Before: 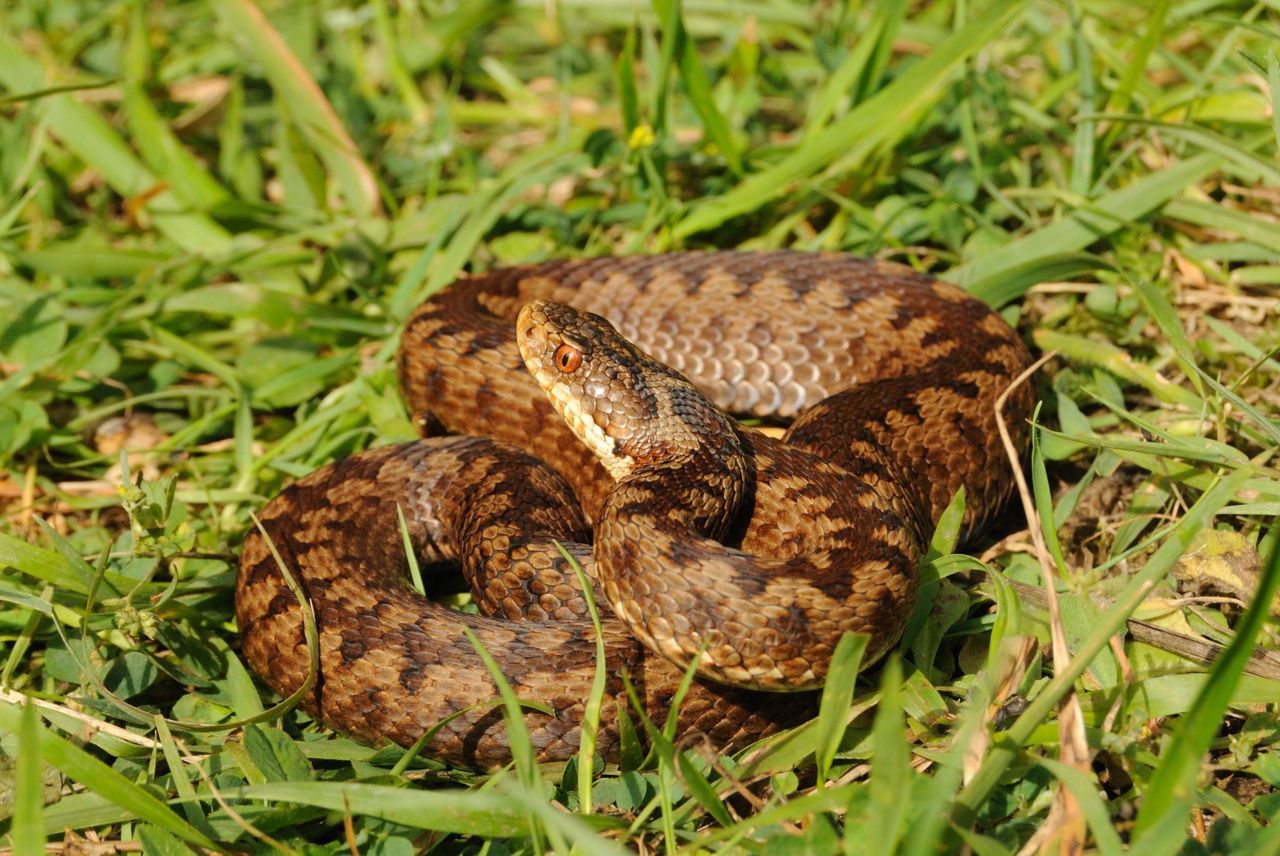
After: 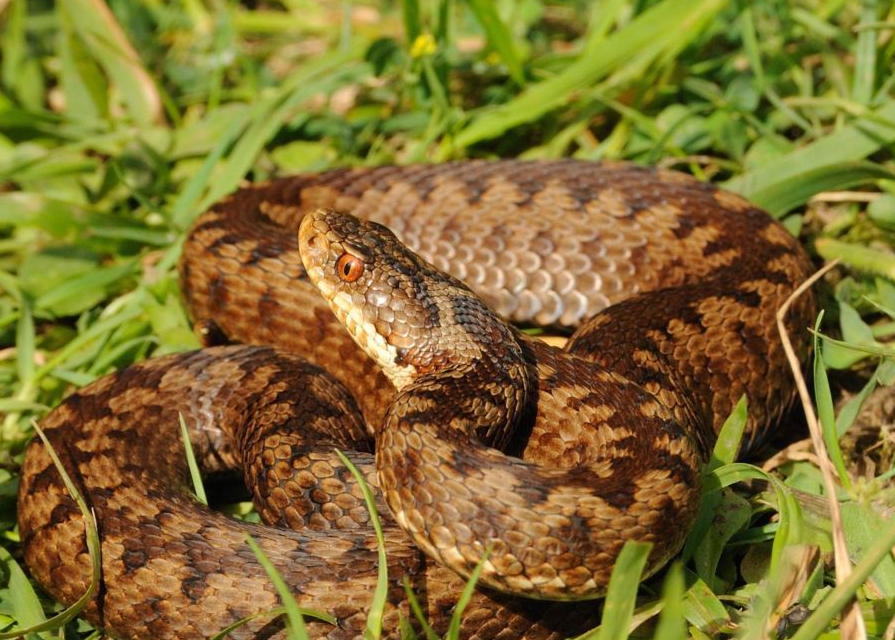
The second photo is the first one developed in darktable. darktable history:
crop and rotate: left 17.046%, top 10.659%, right 12.989%, bottom 14.553%
rgb levels: preserve colors max RGB
